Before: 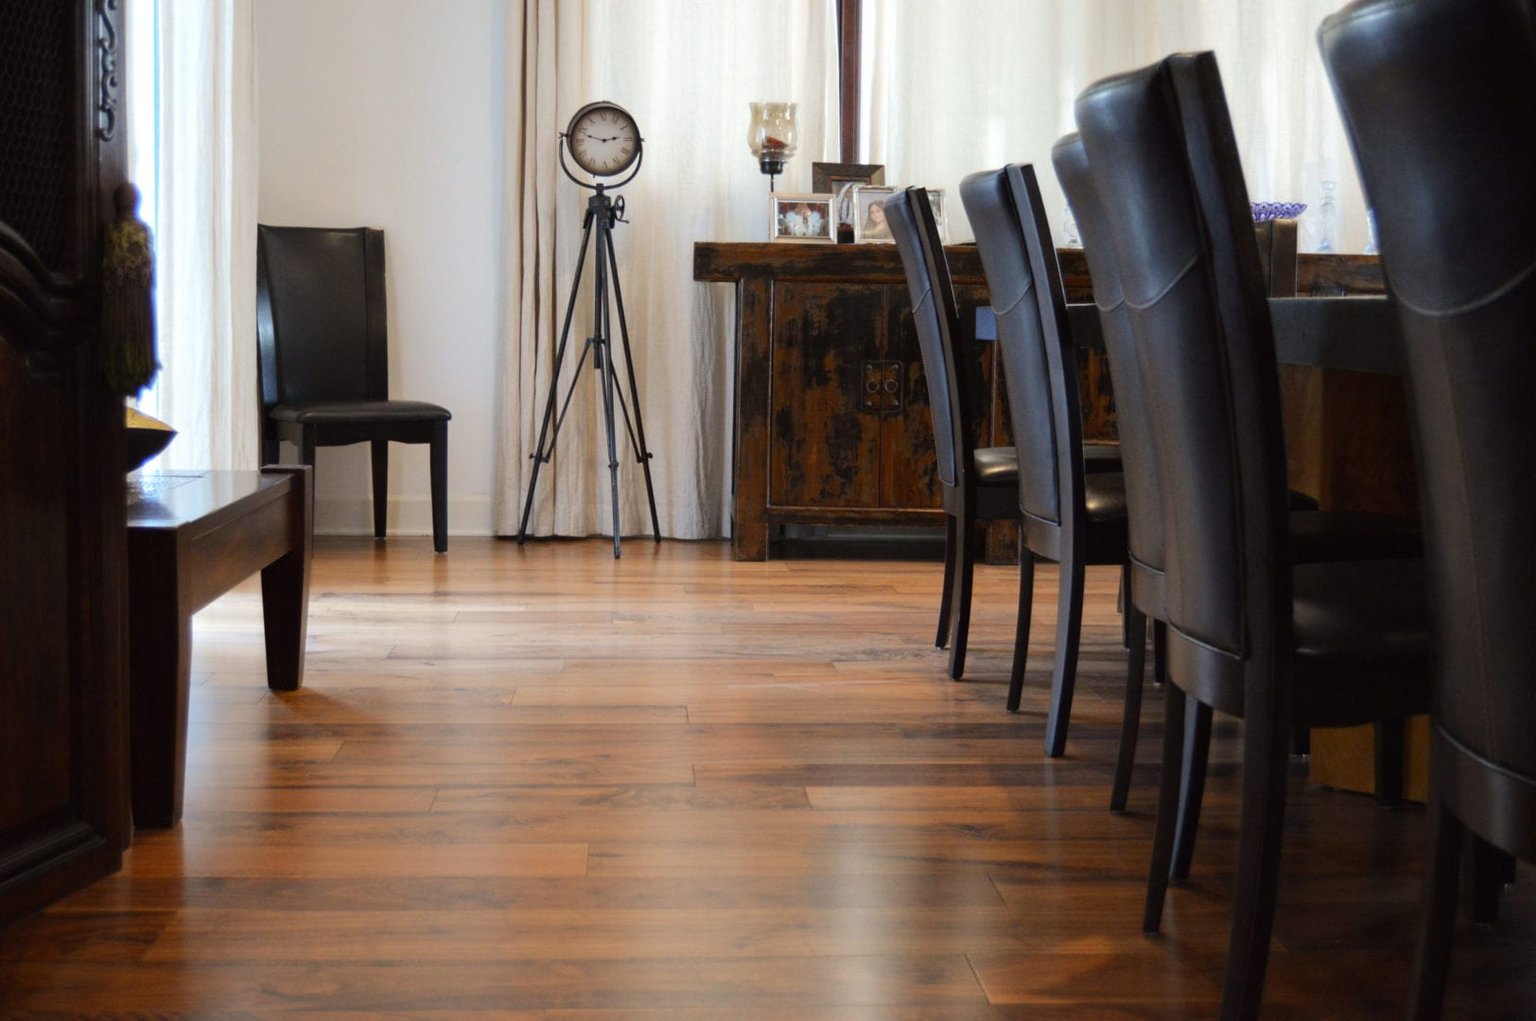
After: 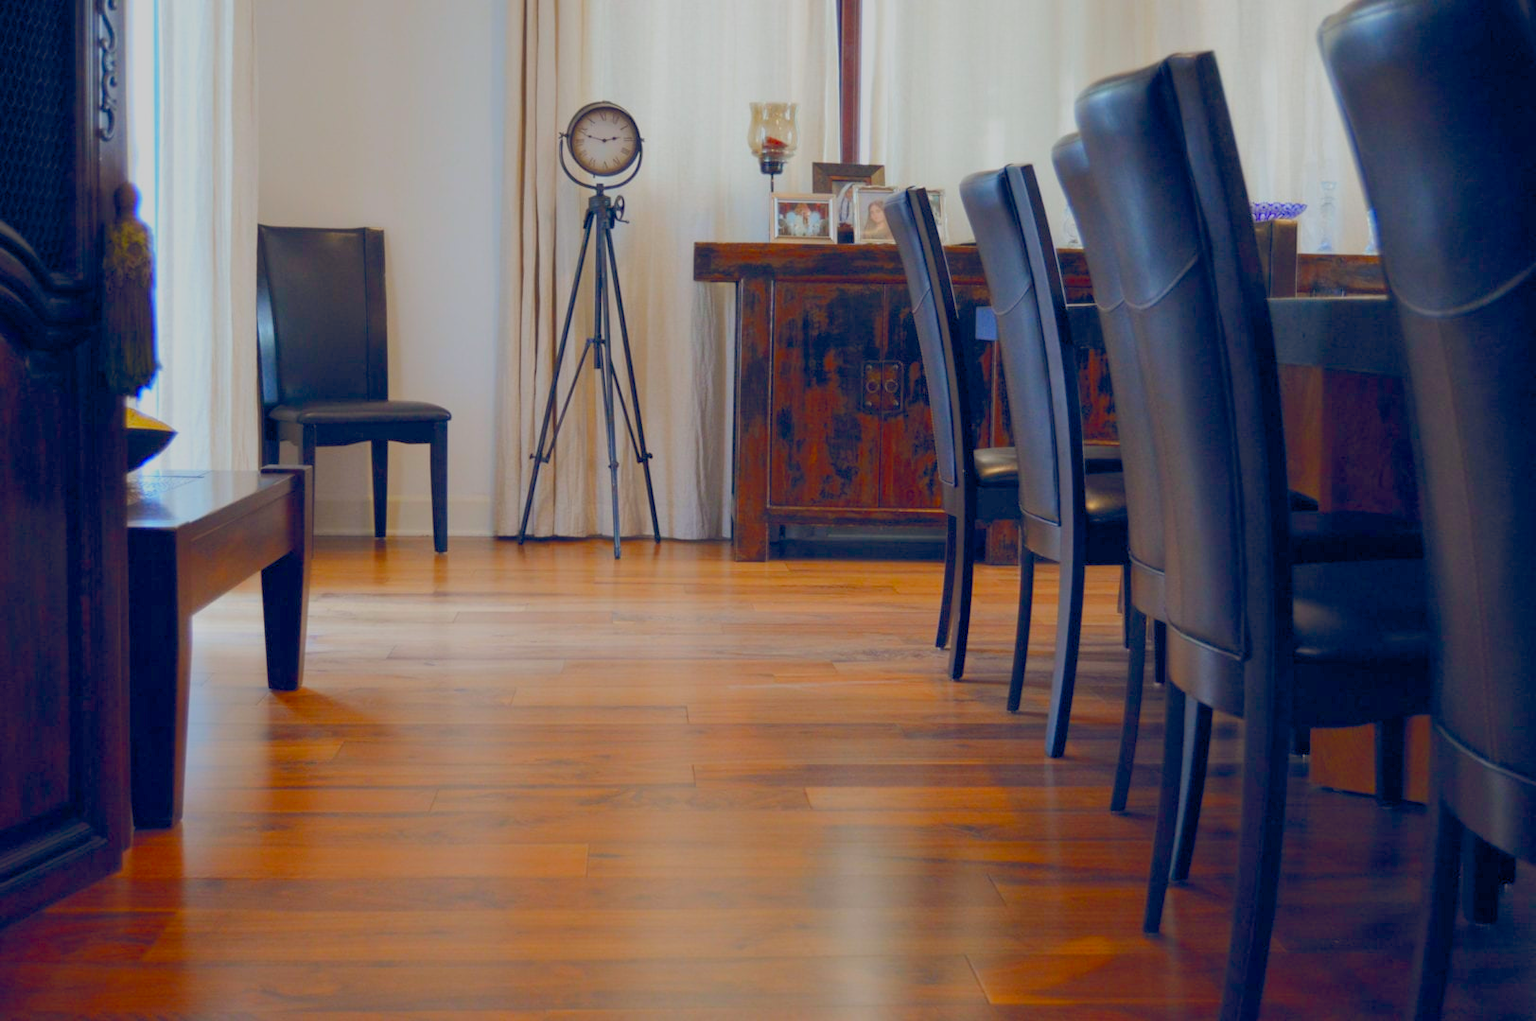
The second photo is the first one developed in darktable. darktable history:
color balance rgb: global offset › chroma 0.135%, global offset › hue 253.16°, linear chroma grading › global chroma 2.902%, perceptual saturation grading › global saturation 35.729%, perceptual saturation grading › shadows 35.539%, contrast -29.703%
